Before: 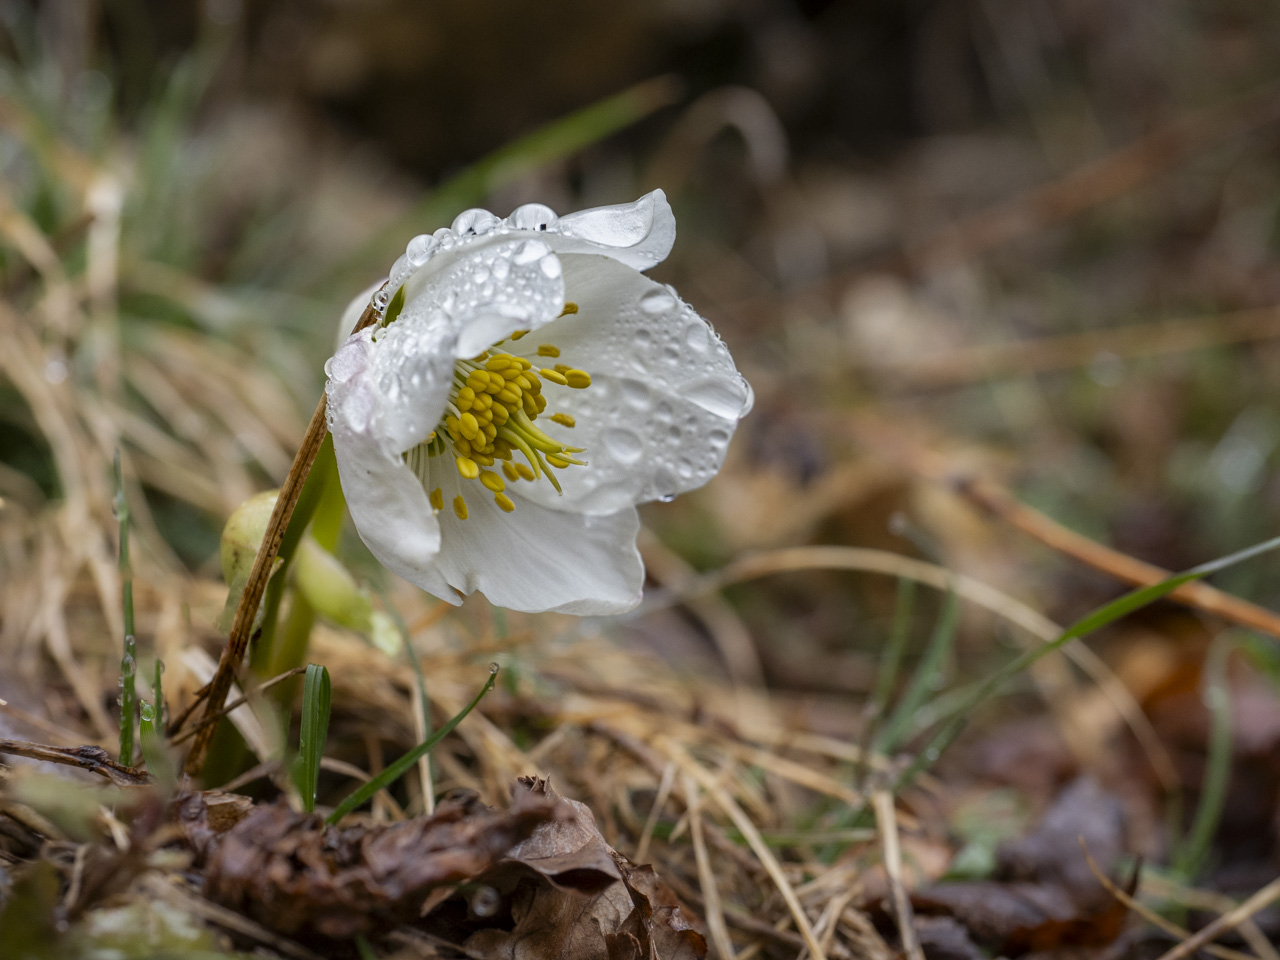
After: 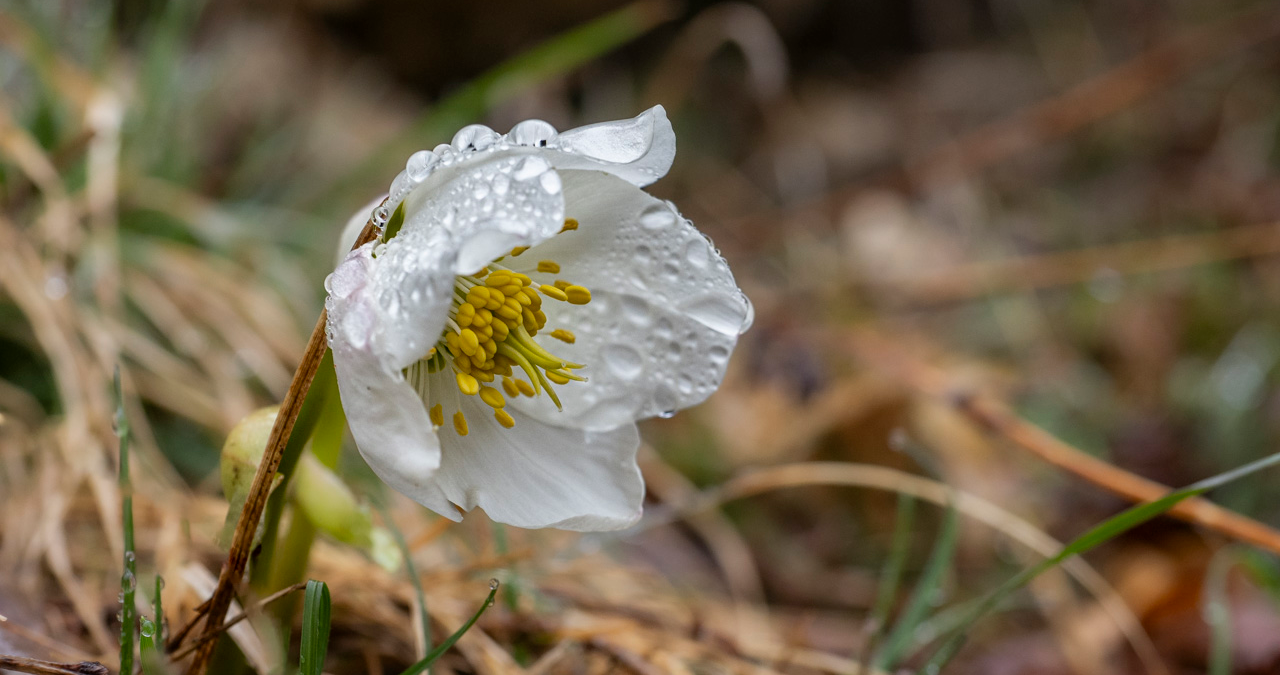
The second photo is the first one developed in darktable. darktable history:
crop and rotate: top 8.75%, bottom 20.902%
